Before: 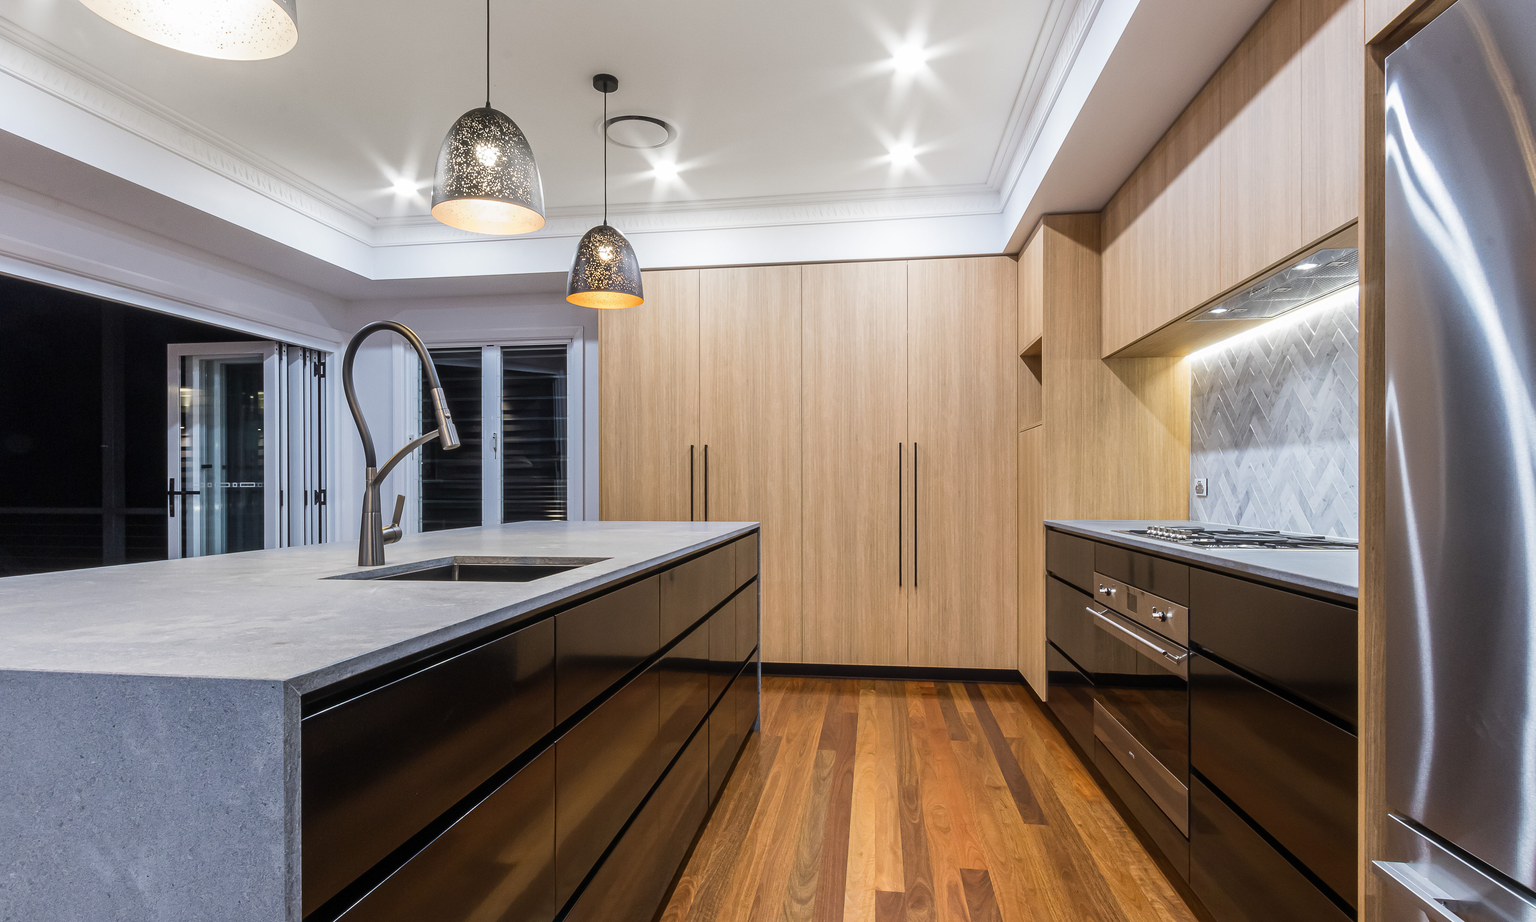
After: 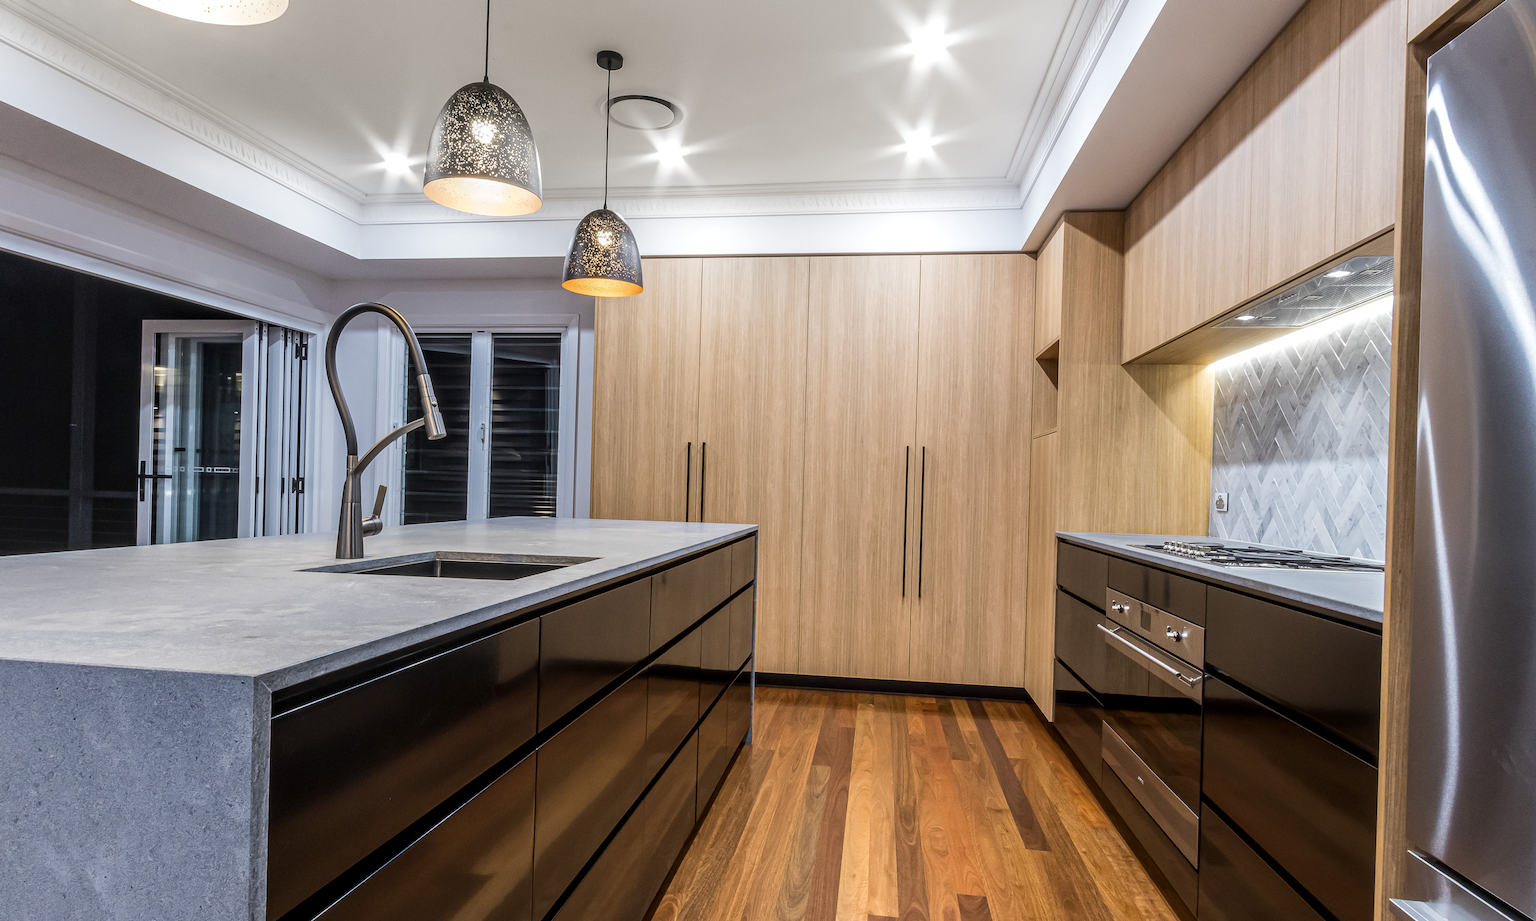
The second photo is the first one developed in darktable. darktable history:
local contrast: on, module defaults
crop and rotate: angle -1.69°
